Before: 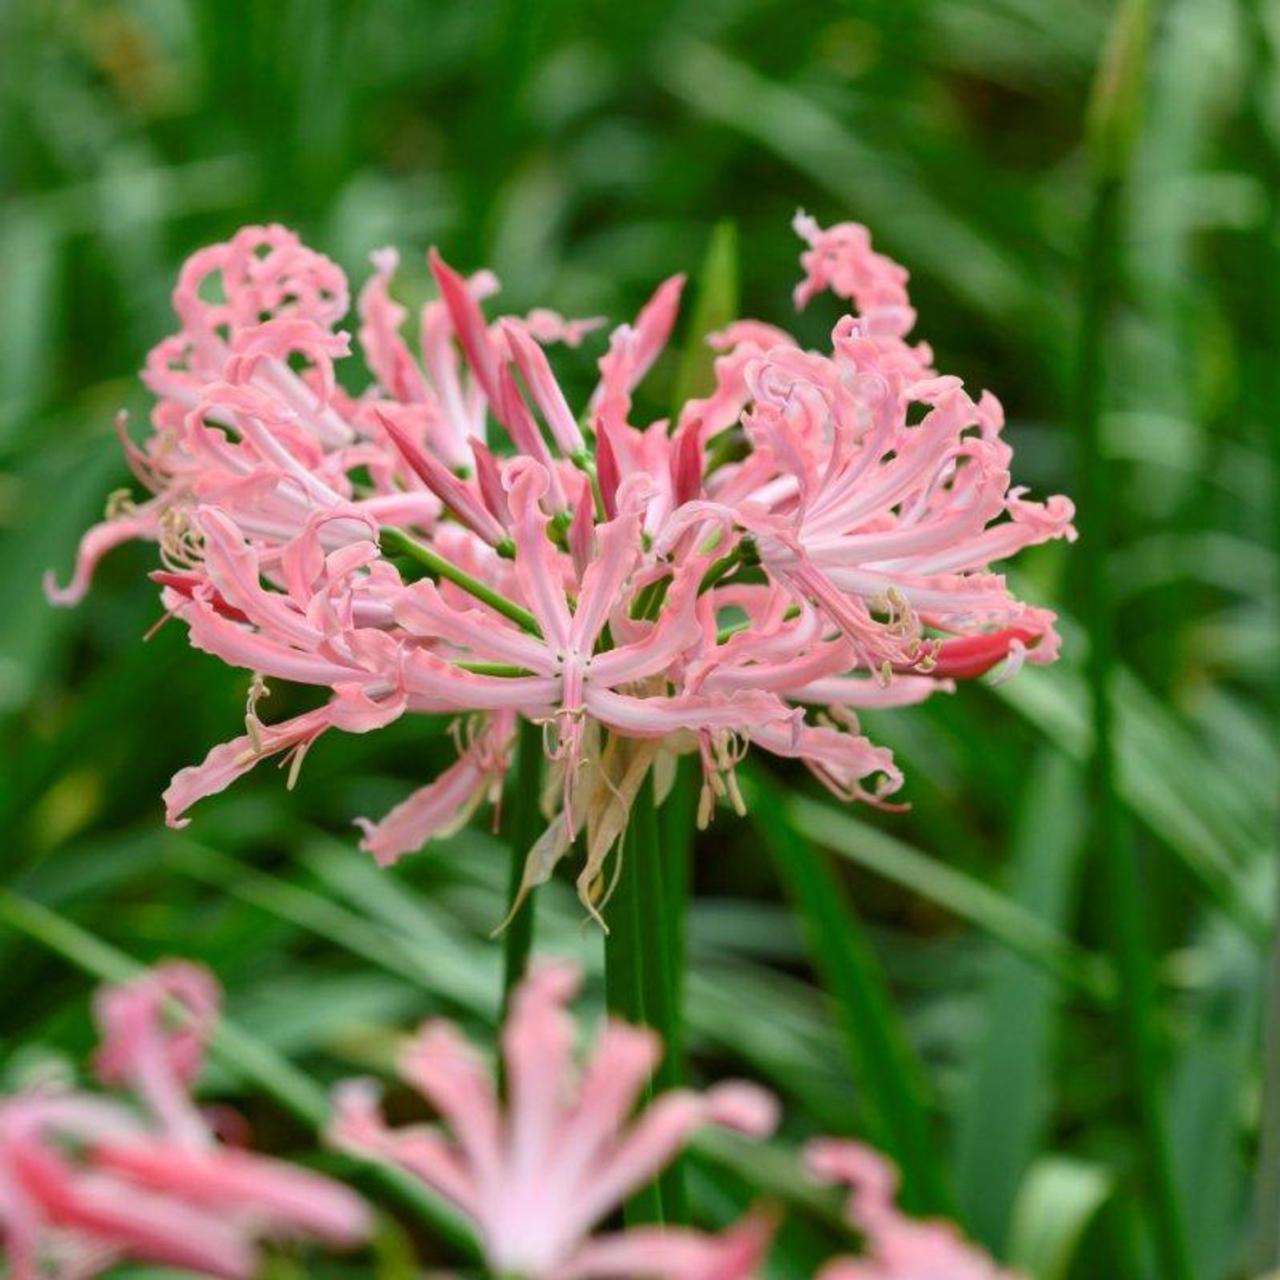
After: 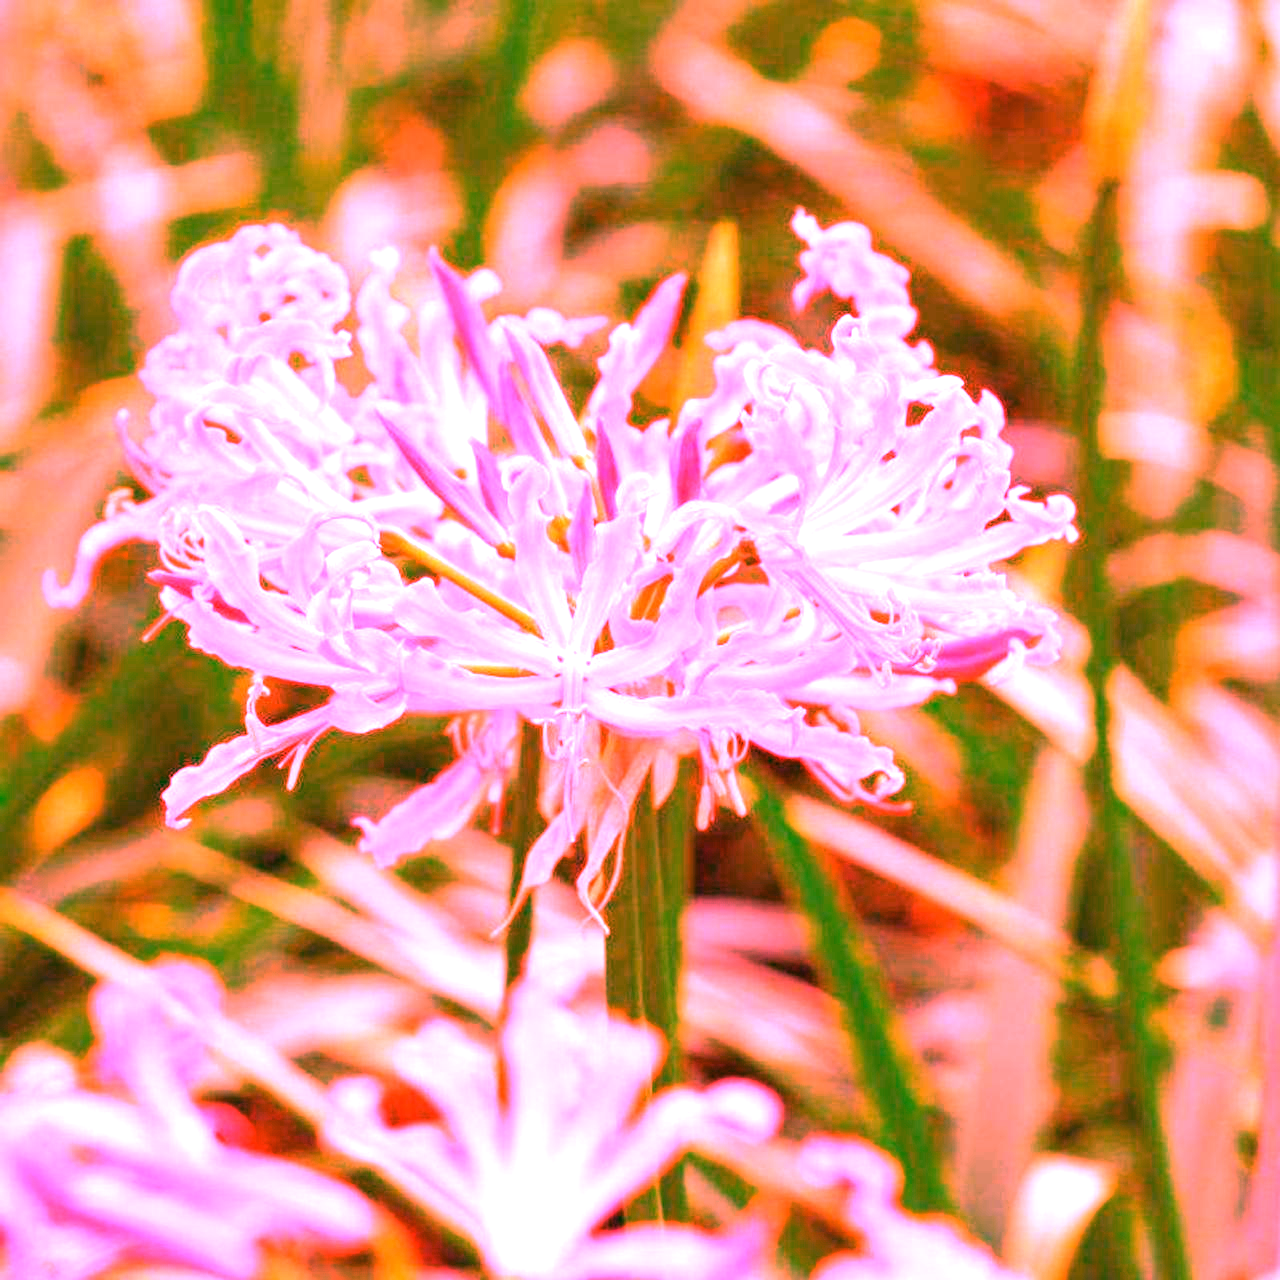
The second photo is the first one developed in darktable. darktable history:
exposure: black level correction 0, exposure 1.015 EV, compensate exposure bias true, compensate highlight preservation false
white balance: red 4.26, blue 1.802
